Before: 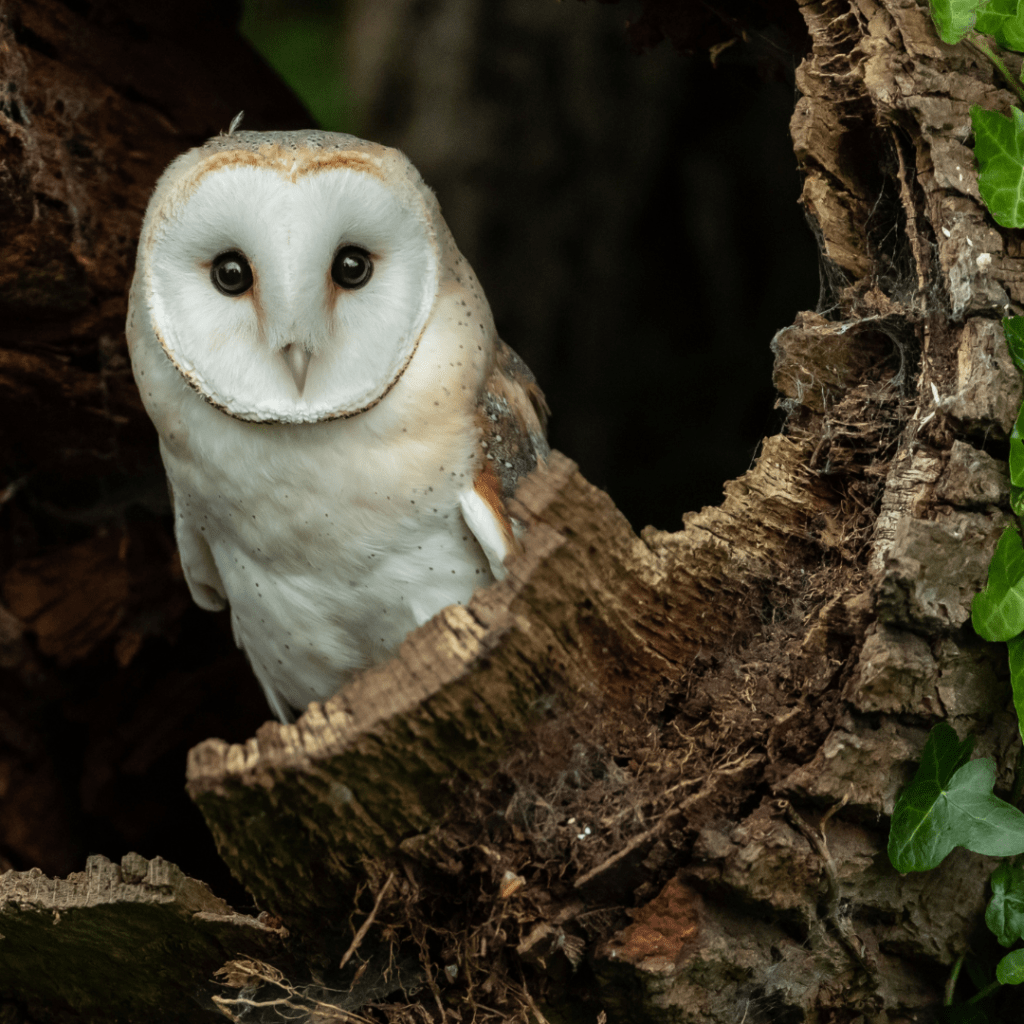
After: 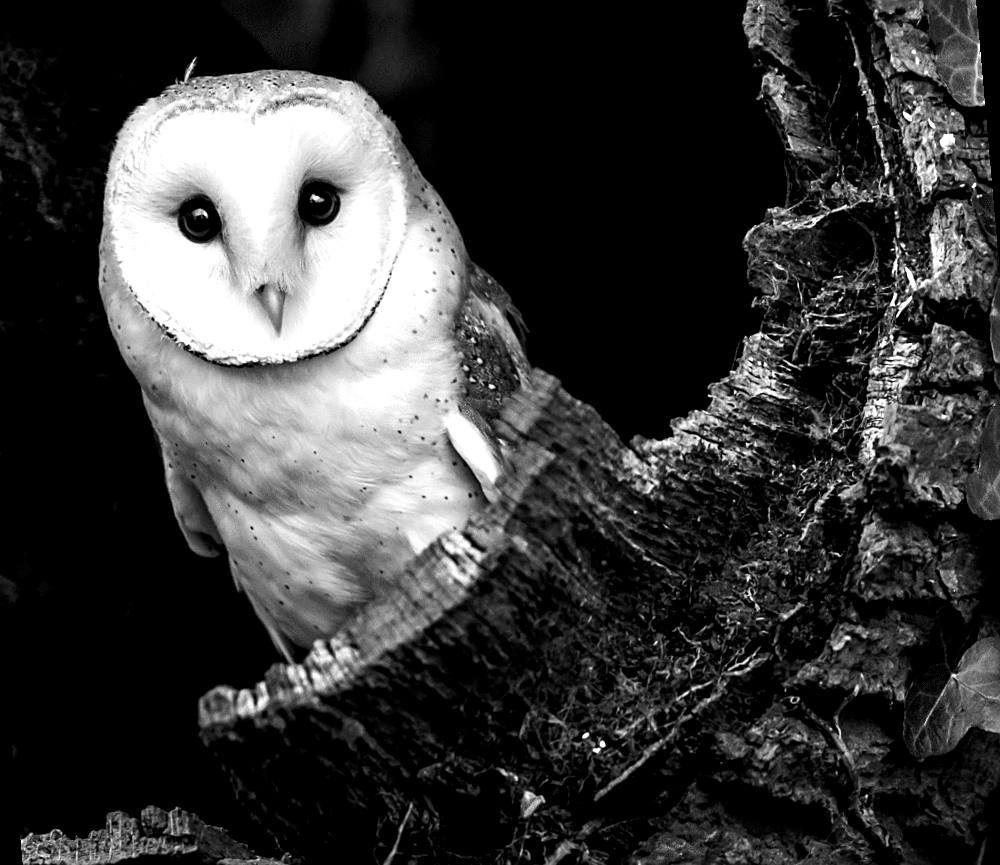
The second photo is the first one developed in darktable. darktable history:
tone equalizer: -8 EV -0.75 EV, -7 EV -0.7 EV, -6 EV -0.6 EV, -5 EV -0.4 EV, -3 EV 0.4 EV, -2 EV 0.6 EV, -1 EV 0.7 EV, +0 EV 0.75 EV, edges refinement/feathering 500, mask exposure compensation -1.57 EV, preserve details no
rotate and perspective: rotation -5°, crop left 0.05, crop right 0.952, crop top 0.11, crop bottom 0.89
monochrome: a 14.95, b -89.96
sharpen: on, module defaults
color balance rgb: shadows lift › luminance -21.66%, shadows lift › chroma 6.57%, shadows lift › hue 270°, power › chroma 0.68%, power › hue 60°, highlights gain › luminance 6.08%, highlights gain › chroma 1.33%, highlights gain › hue 90°, global offset › luminance -0.87%, perceptual saturation grading › global saturation 26.86%, perceptual saturation grading › highlights -28.39%, perceptual saturation grading › mid-tones 15.22%, perceptual saturation grading › shadows 33.98%, perceptual brilliance grading › highlights 10%, perceptual brilliance grading › mid-tones 5%
